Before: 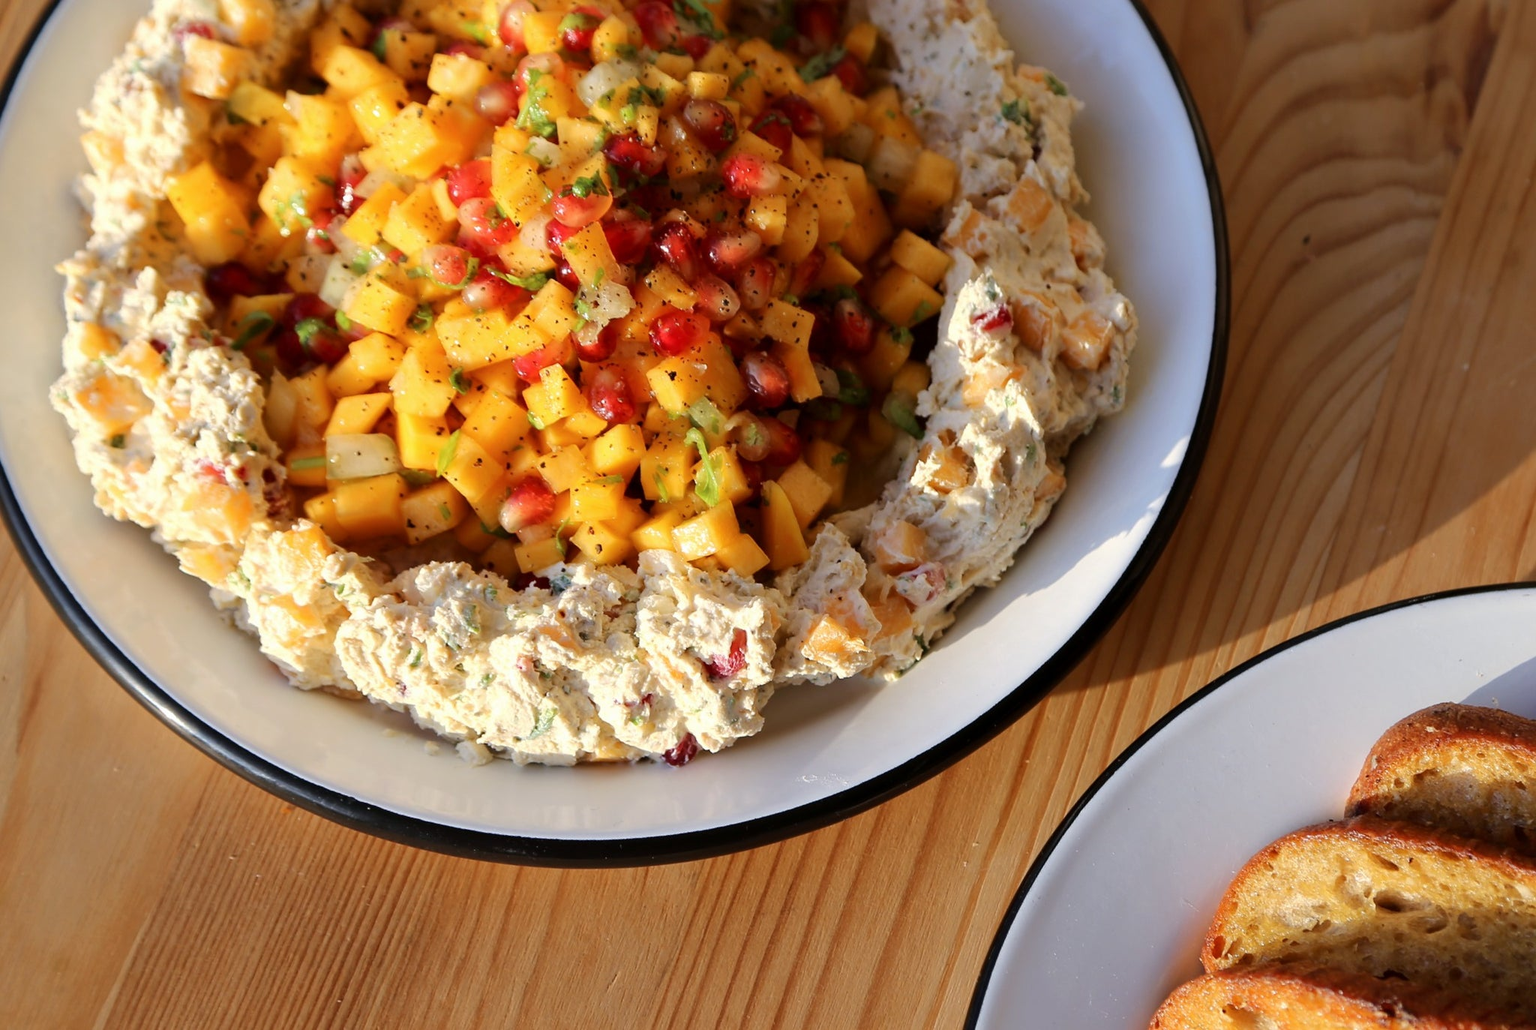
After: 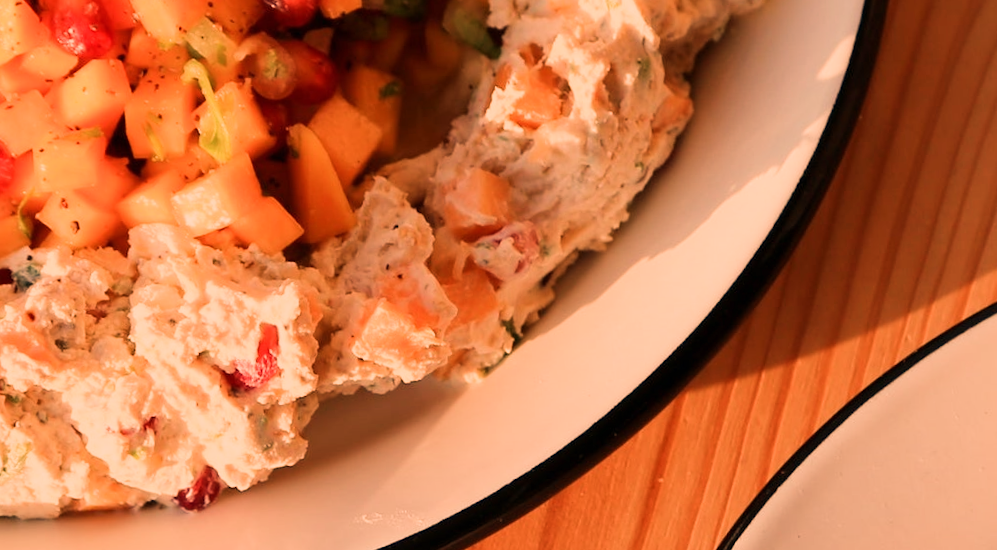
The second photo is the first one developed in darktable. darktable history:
crop: left 35.03%, top 36.625%, right 14.663%, bottom 20.057%
rotate and perspective: rotation -3°, crop left 0.031, crop right 0.968, crop top 0.07, crop bottom 0.93
white balance: red 1.467, blue 0.684
sigmoid: contrast 1.22, skew 0.65
